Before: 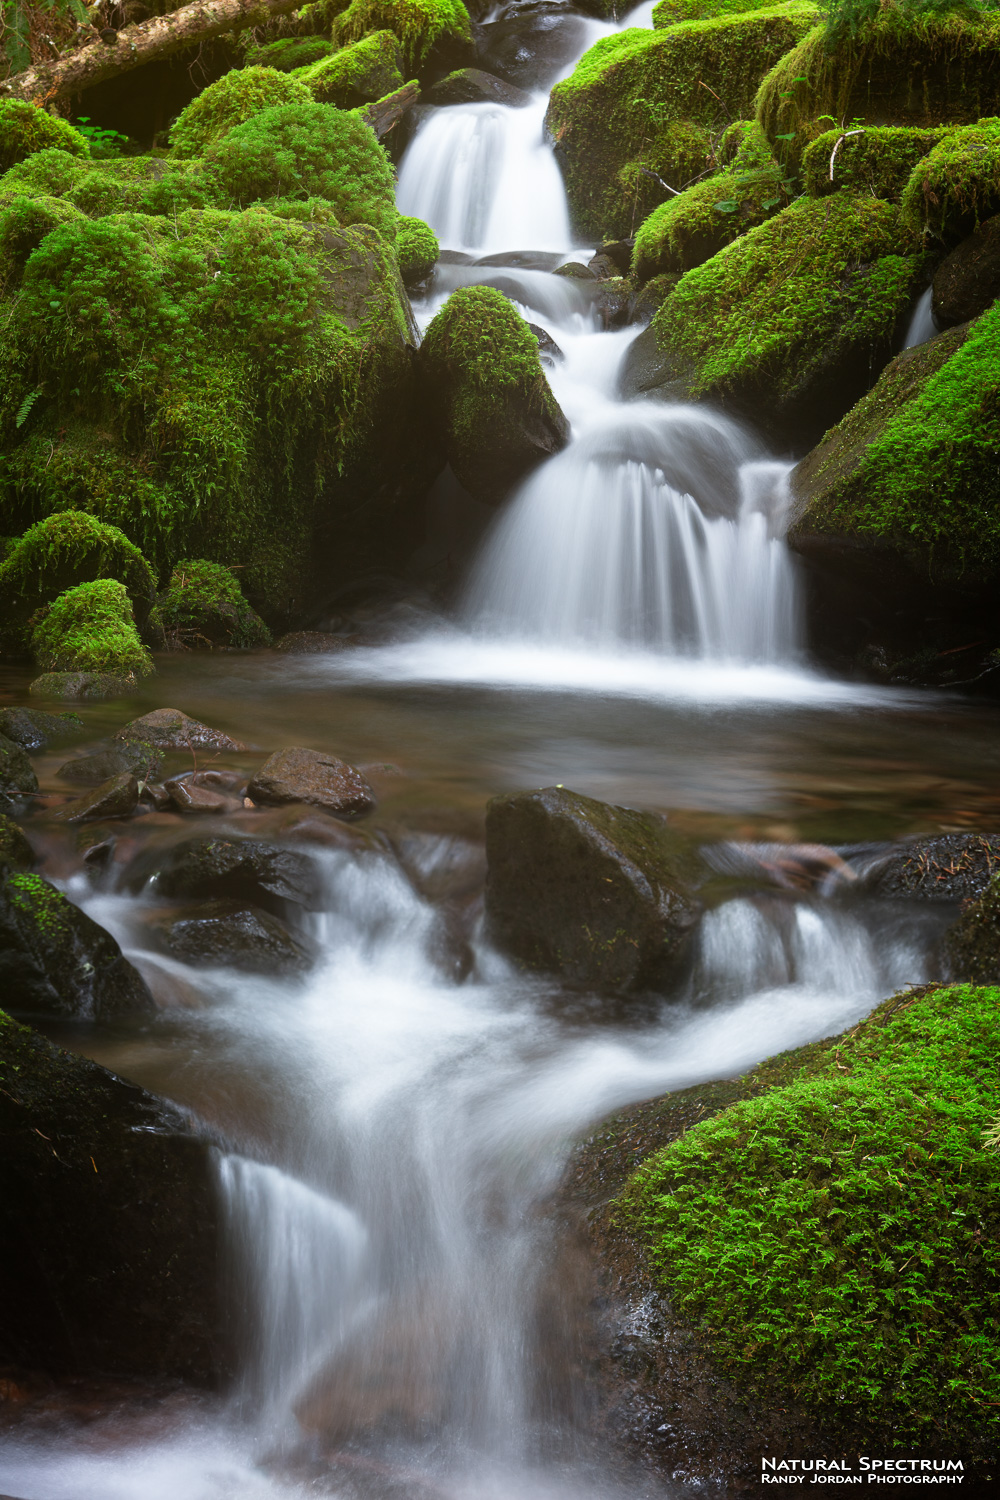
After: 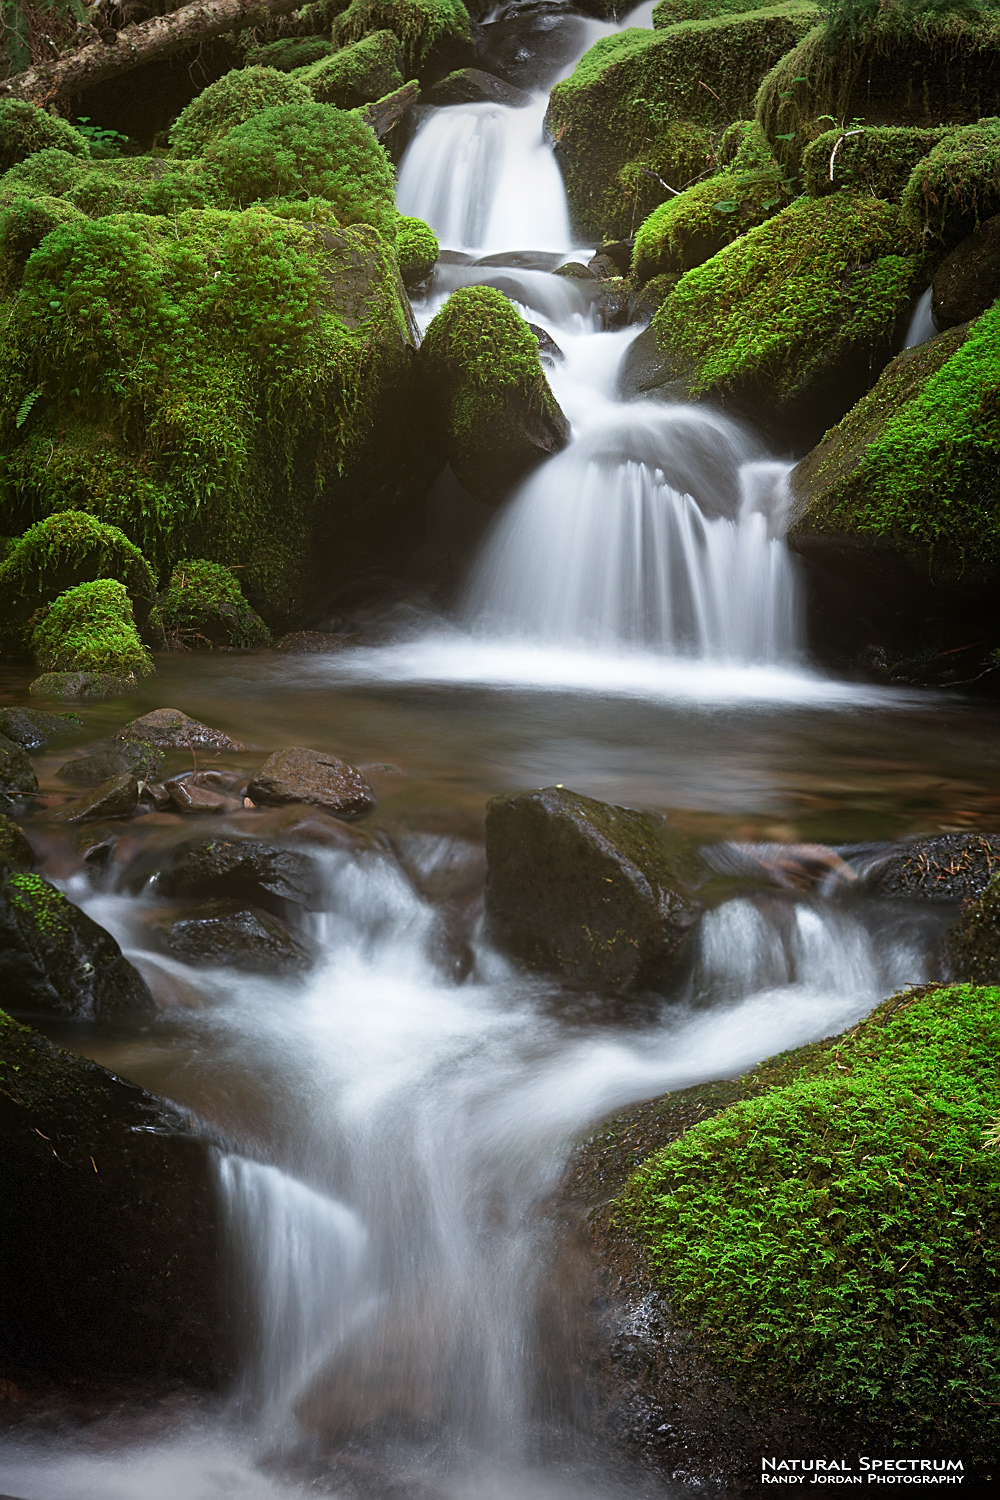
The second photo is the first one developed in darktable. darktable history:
sharpen: on, module defaults
vignetting: fall-off start 100%, brightness -0.406, saturation -0.3, width/height ratio 1.324, dithering 8-bit output, unbound false
